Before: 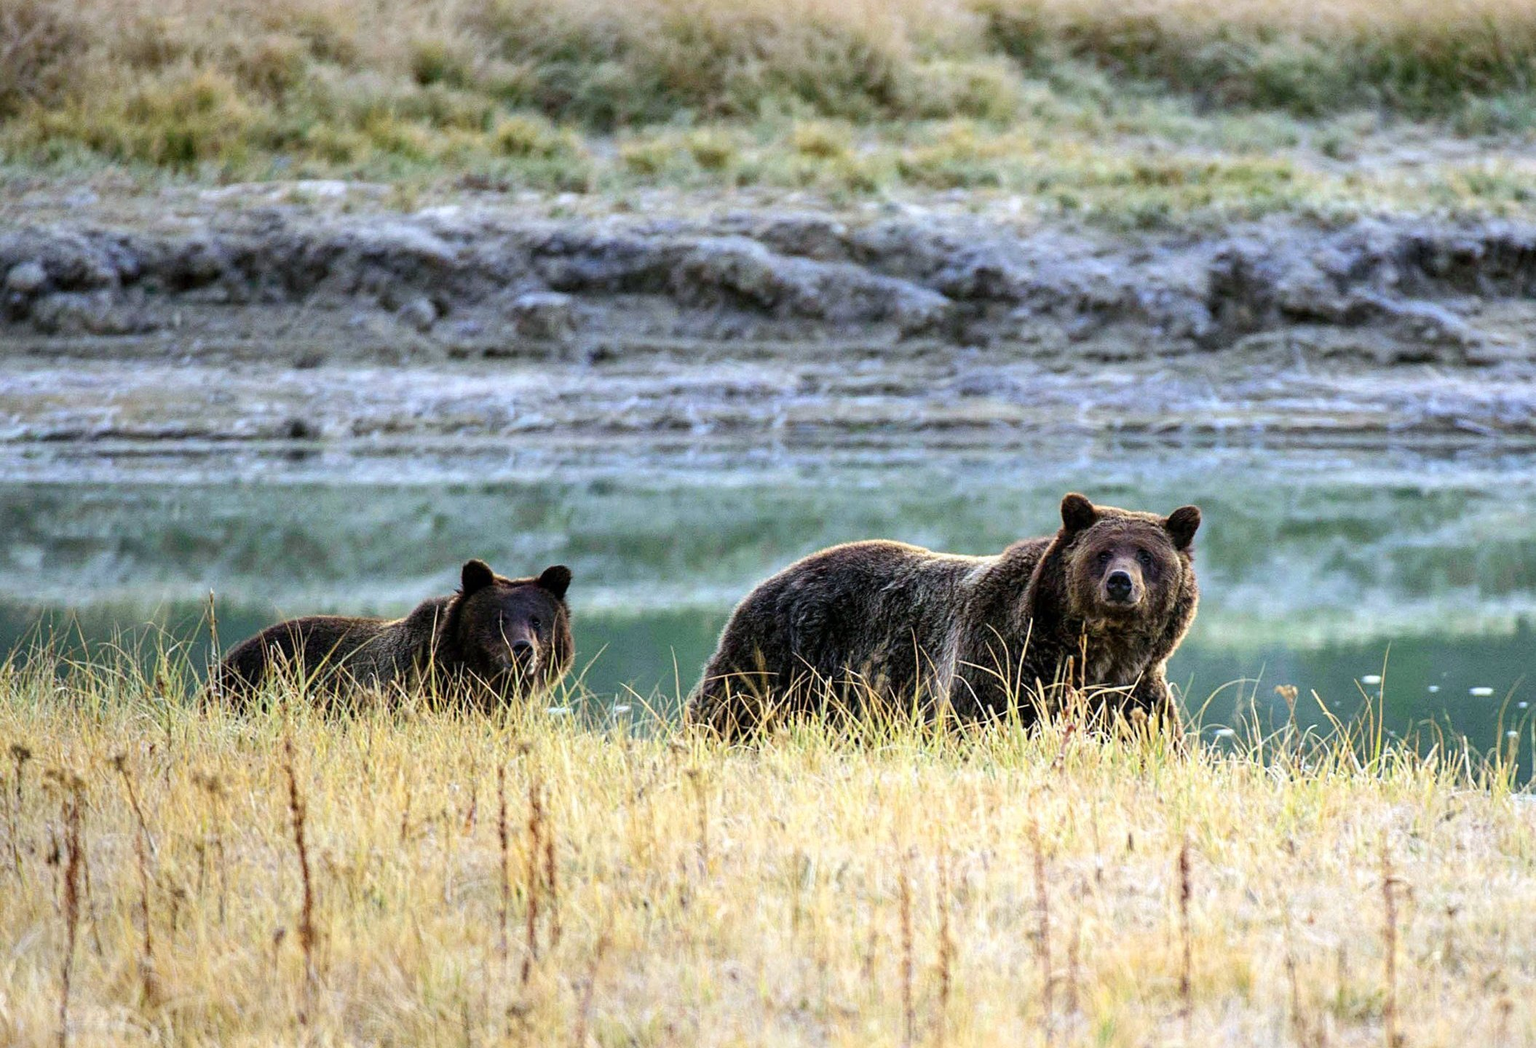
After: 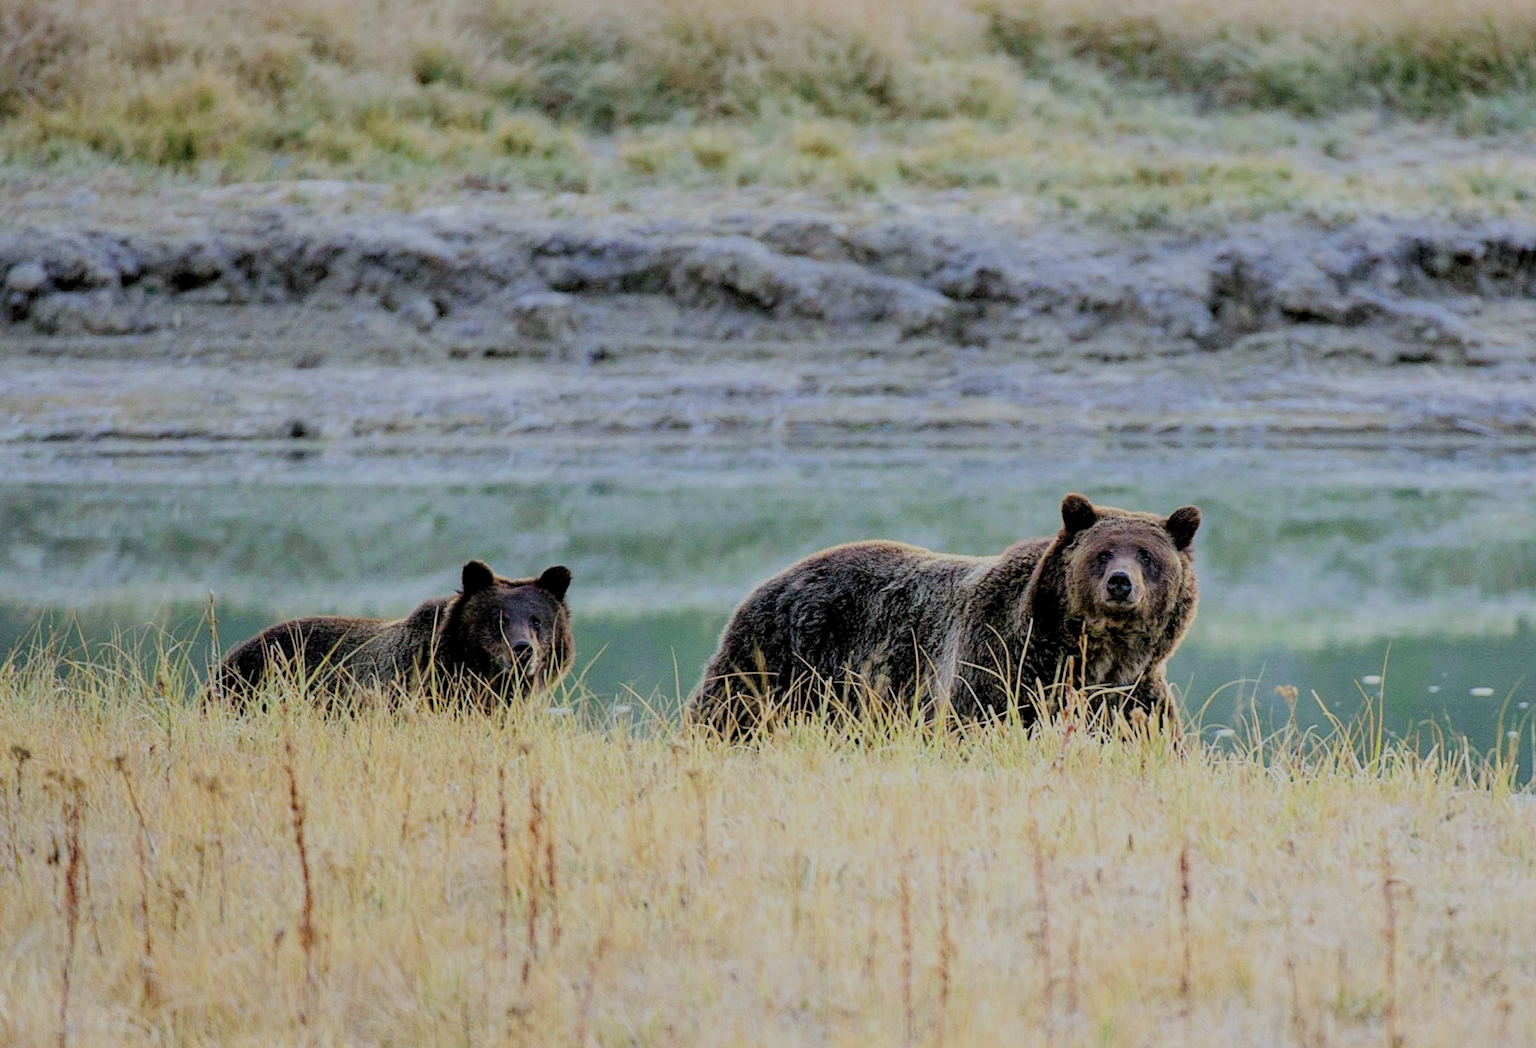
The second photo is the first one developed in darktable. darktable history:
filmic rgb: black relative exposure -7.02 EV, white relative exposure 5.97 EV, target black luminance 0%, hardness 2.75, latitude 62.15%, contrast 0.693, highlights saturation mix 10.44%, shadows ↔ highlights balance -0.053%
exposure: exposure 0.203 EV, compensate highlight preservation false
